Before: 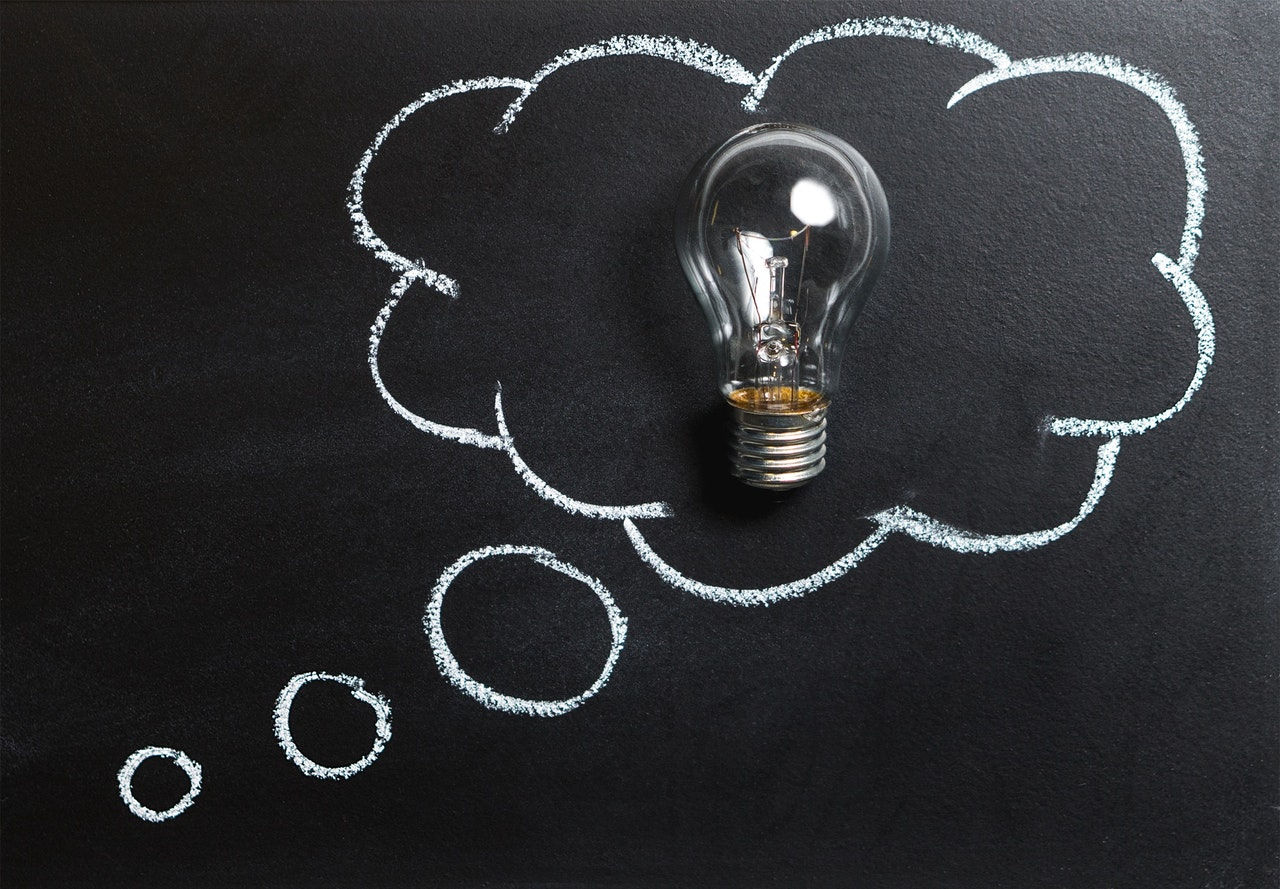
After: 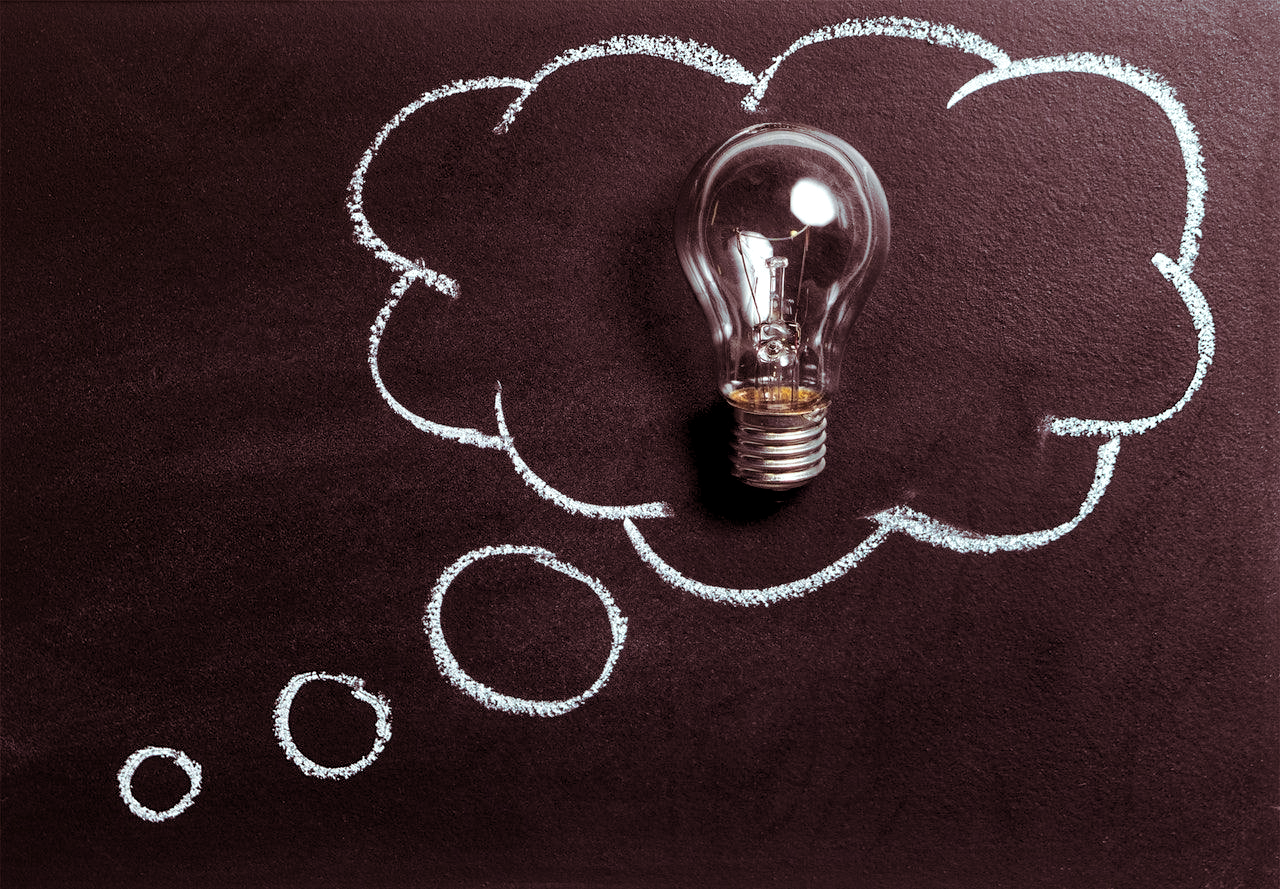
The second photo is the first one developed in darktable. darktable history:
local contrast: mode bilateral grid, contrast 20, coarseness 50, detail 171%, midtone range 0.2
split-toning: highlights › hue 180°
